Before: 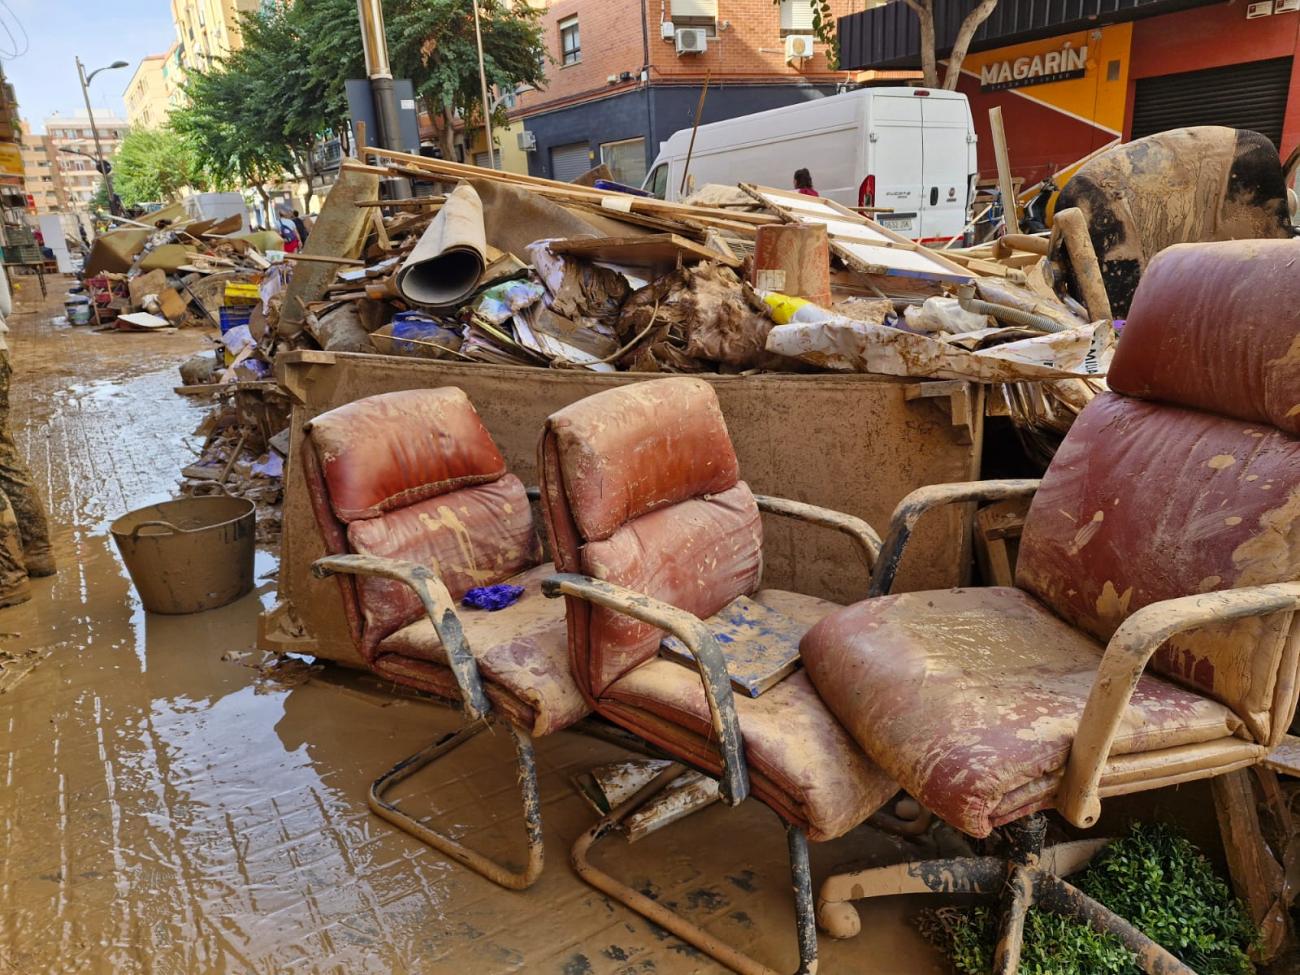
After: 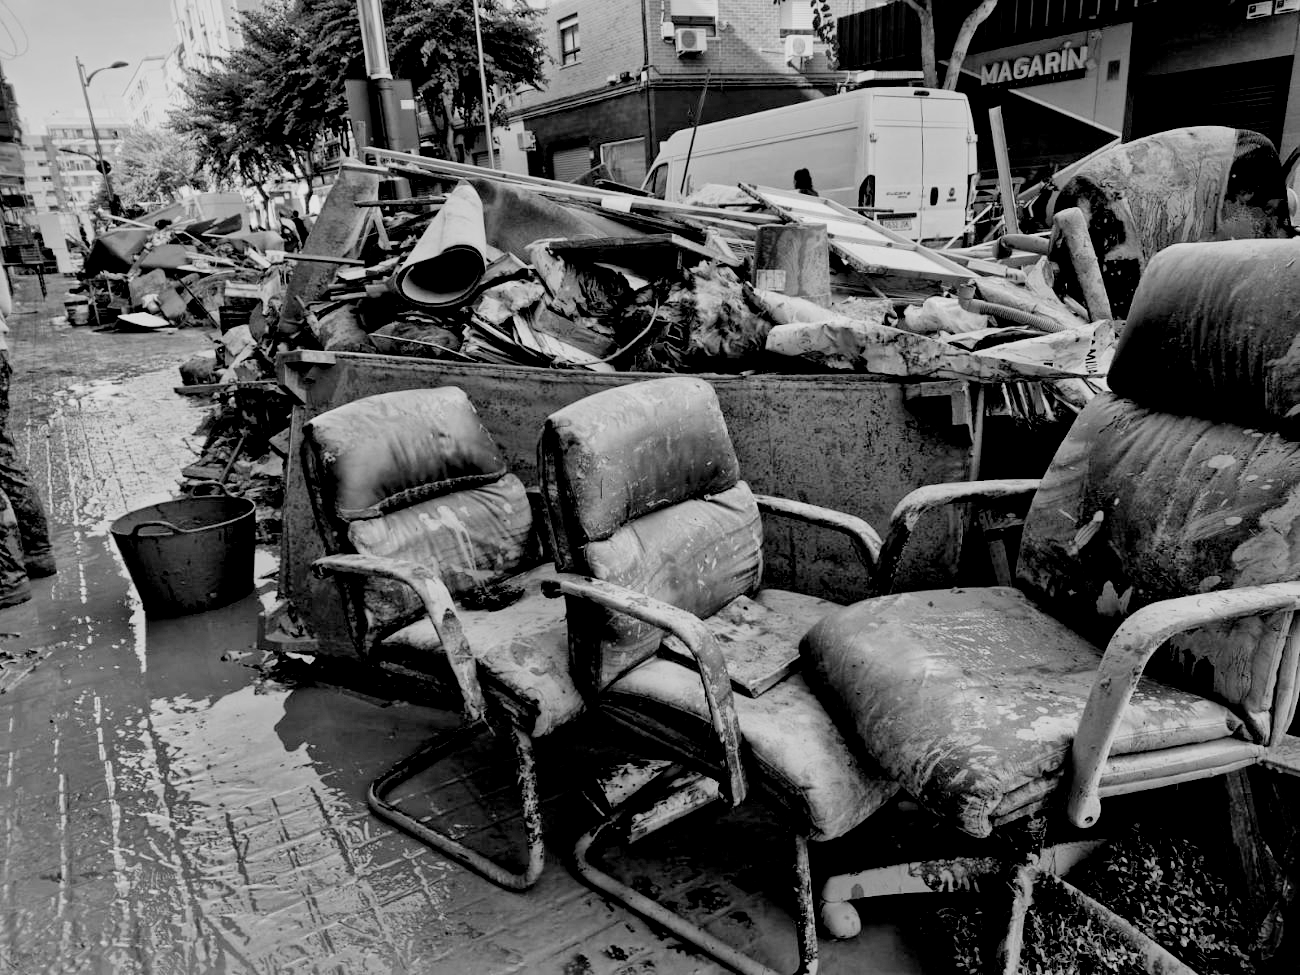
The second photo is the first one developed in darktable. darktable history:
monochrome: a 32, b 64, size 2.3
filmic rgb: black relative exposure -2.85 EV, white relative exposure 4.56 EV, hardness 1.77, contrast 1.25, preserve chrominance no, color science v5 (2021)
color correction: saturation 2.15
local contrast: mode bilateral grid, contrast 50, coarseness 50, detail 150%, midtone range 0.2
